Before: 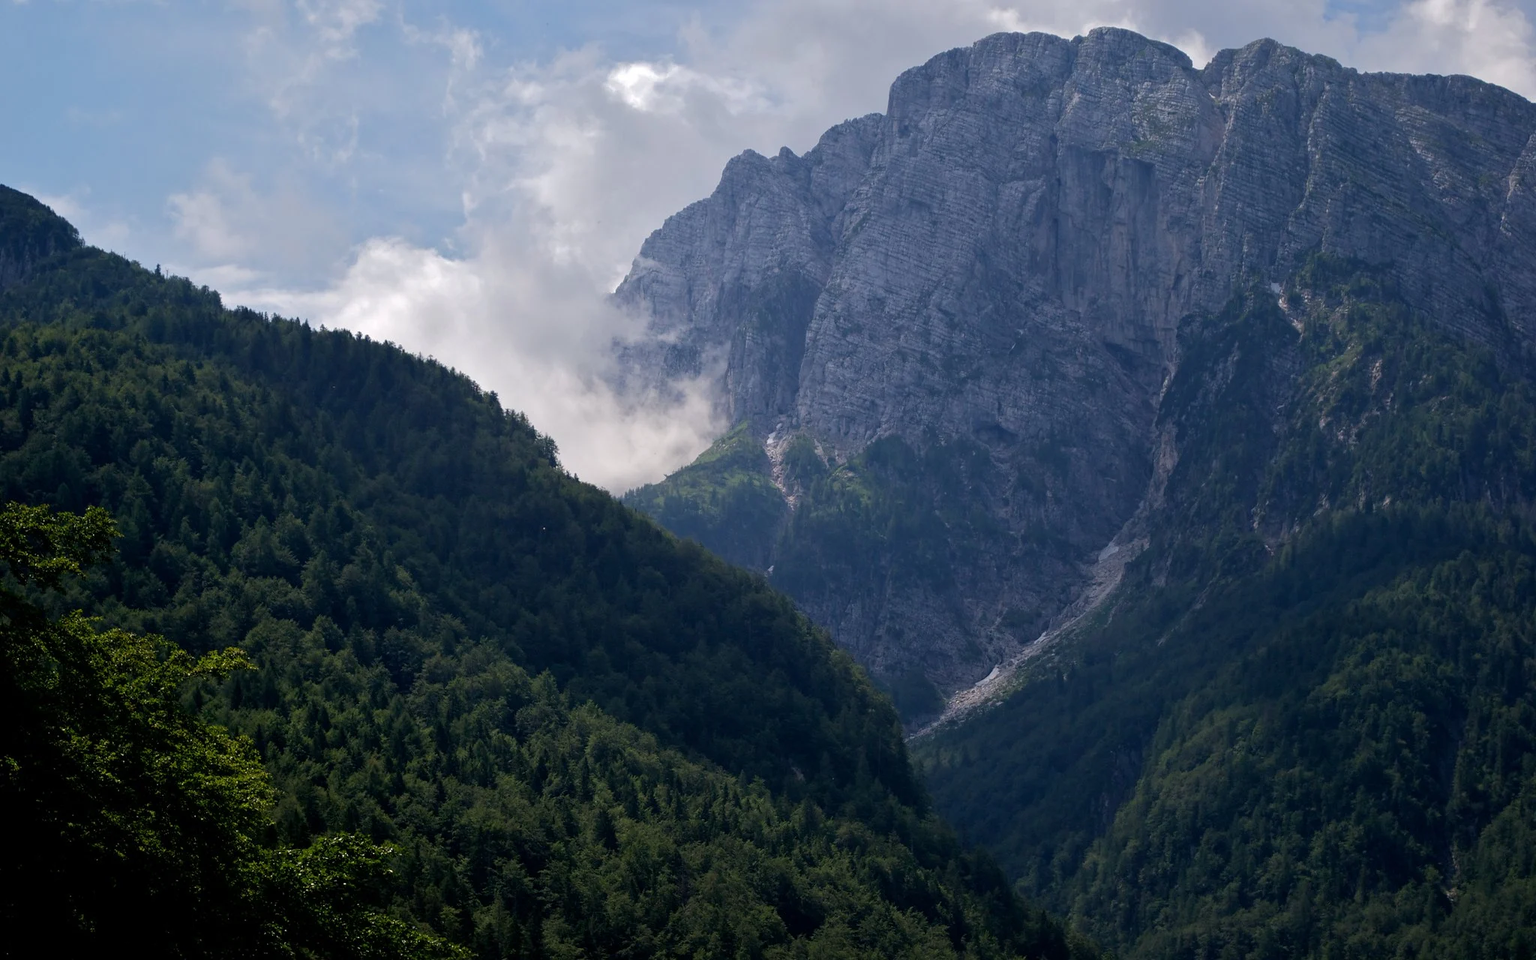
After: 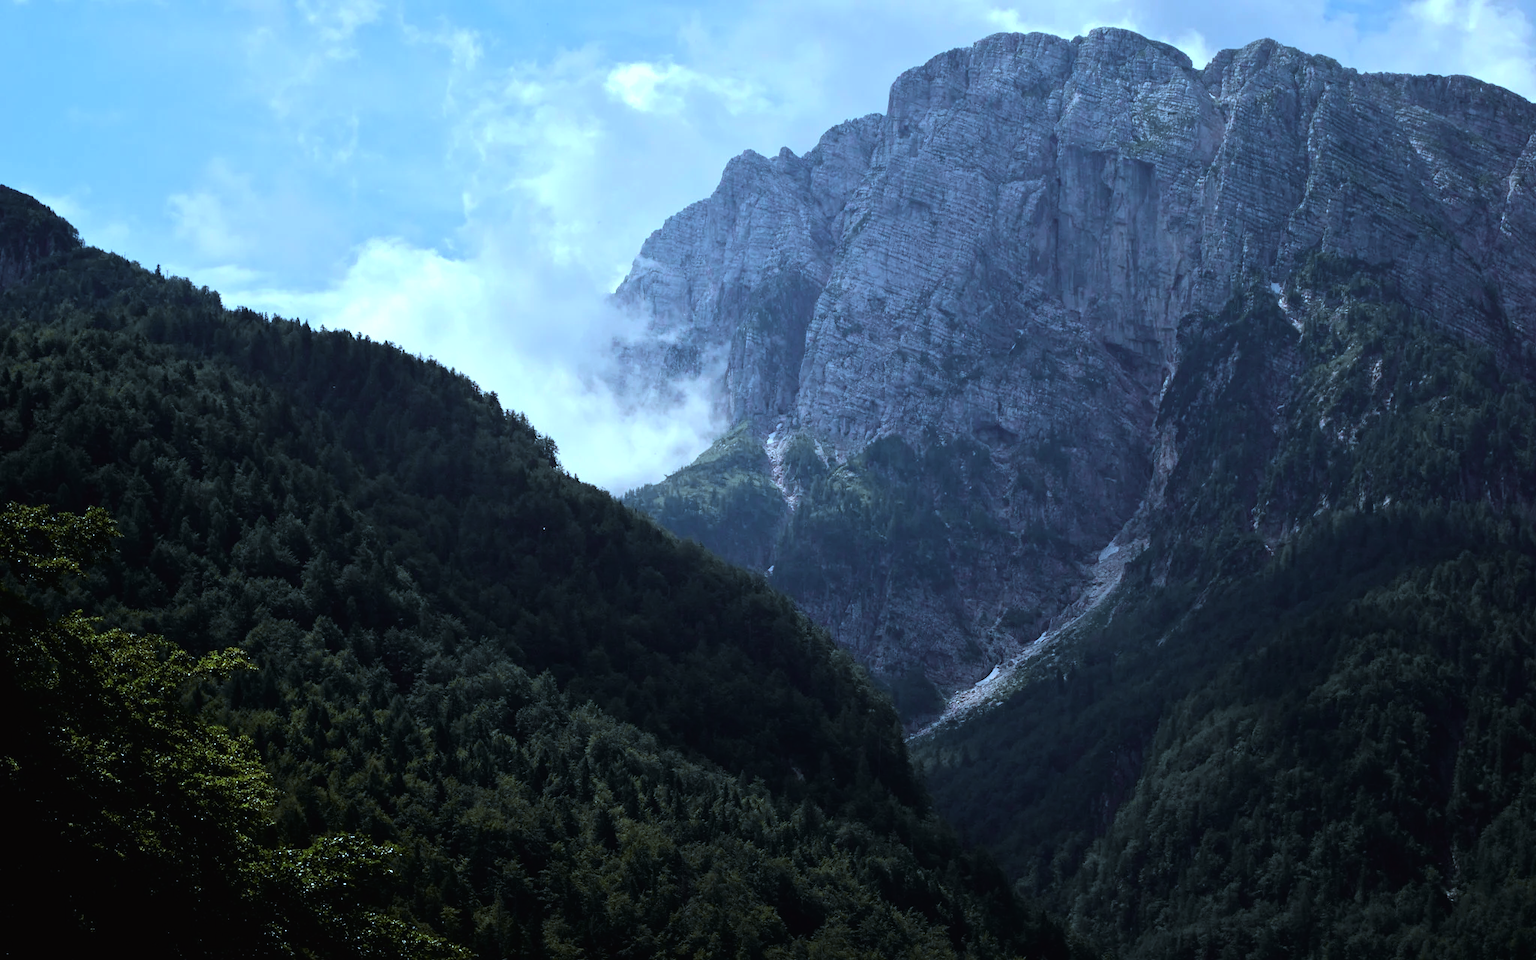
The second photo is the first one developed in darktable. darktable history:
white balance: red 0.931, blue 1.11
color correction: highlights a* -10.69, highlights b* -19.19
tone equalizer: -8 EV -0.75 EV, -7 EV -0.7 EV, -6 EV -0.6 EV, -5 EV -0.4 EV, -3 EV 0.4 EV, -2 EV 0.6 EV, -1 EV 0.7 EV, +0 EV 0.75 EV, edges refinement/feathering 500, mask exposure compensation -1.57 EV, preserve details no
tone curve: curves: ch0 [(0, 0.013) (0.036, 0.035) (0.274, 0.288) (0.504, 0.536) (0.844, 0.84) (1, 0.97)]; ch1 [(0, 0) (0.389, 0.403) (0.462, 0.48) (0.499, 0.5) (0.522, 0.534) (0.567, 0.588) (0.626, 0.645) (0.749, 0.781) (1, 1)]; ch2 [(0, 0) (0.457, 0.486) (0.5, 0.501) (0.533, 0.539) (0.599, 0.6) (0.704, 0.732) (1, 1)], color space Lab, independent channels, preserve colors none
rotate and perspective: automatic cropping off
